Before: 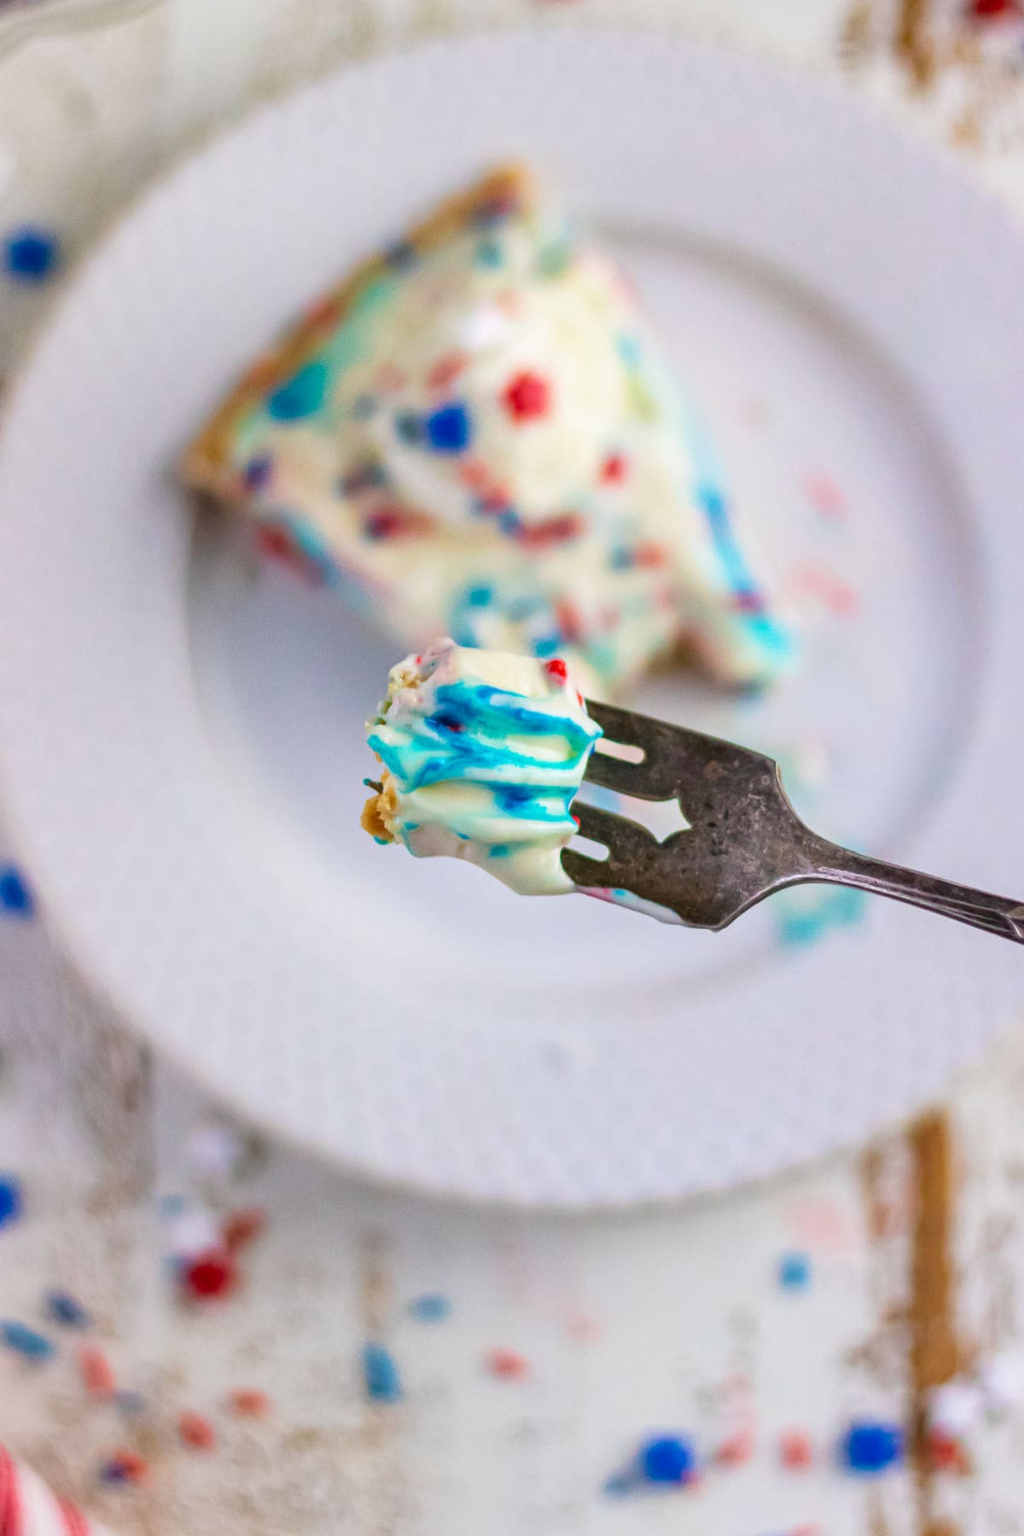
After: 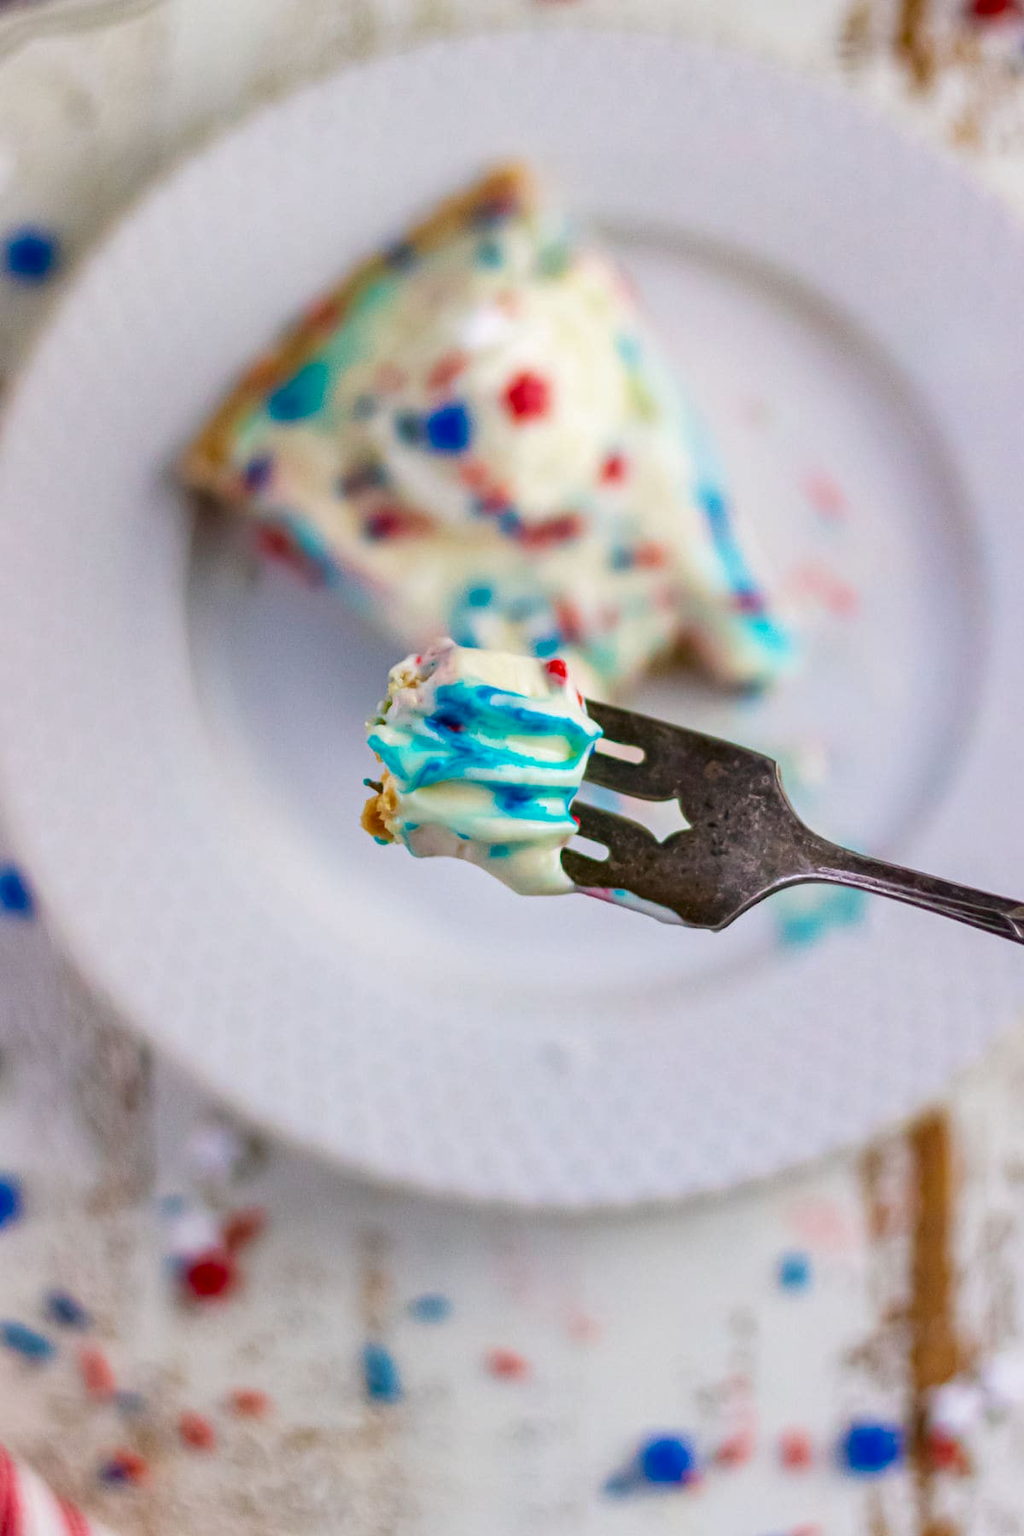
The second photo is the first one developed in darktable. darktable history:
exposure: black level correction 0.002, compensate highlight preservation false
contrast brightness saturation: brightness -0.09
